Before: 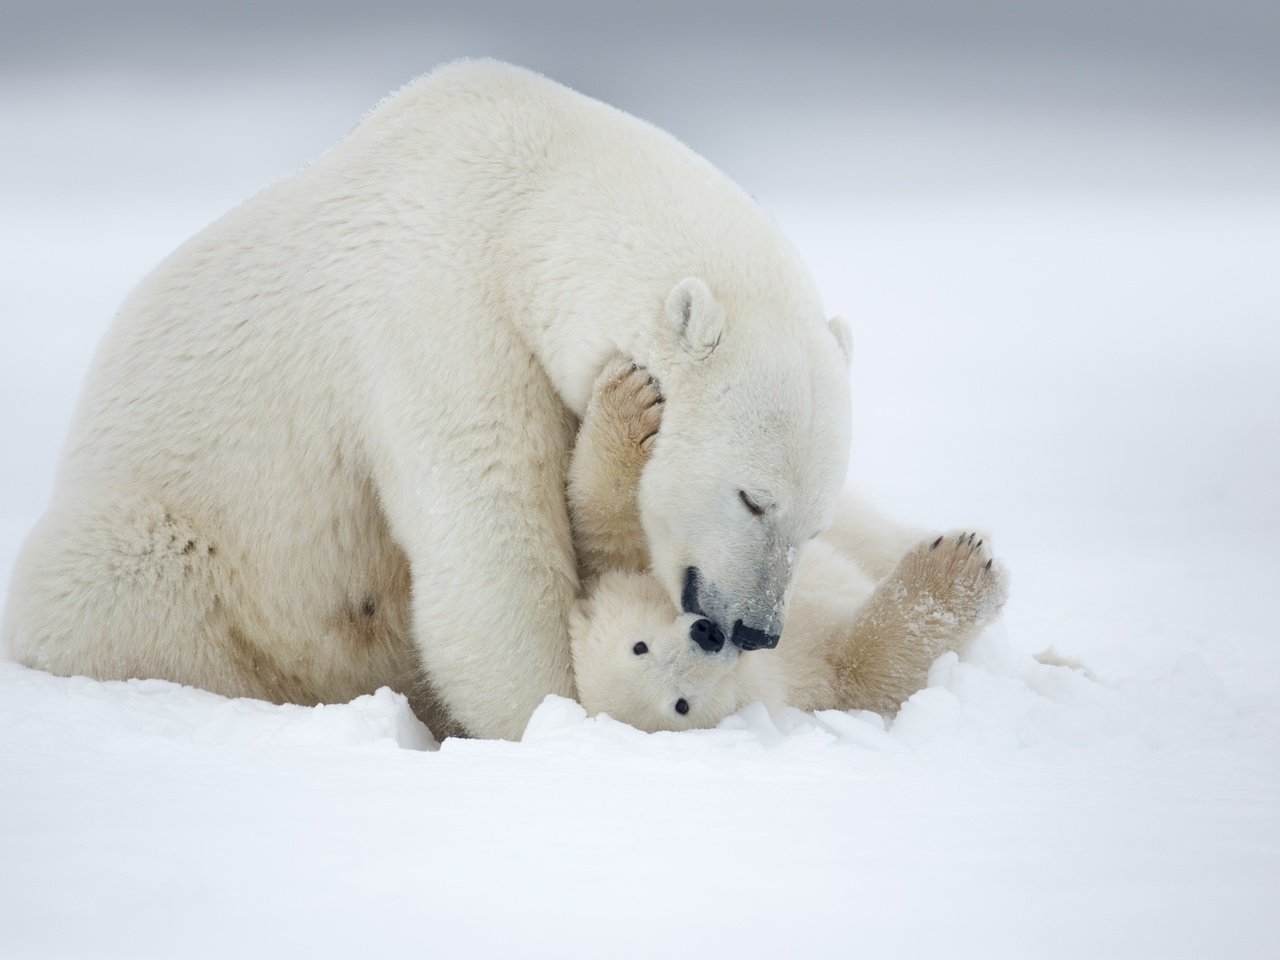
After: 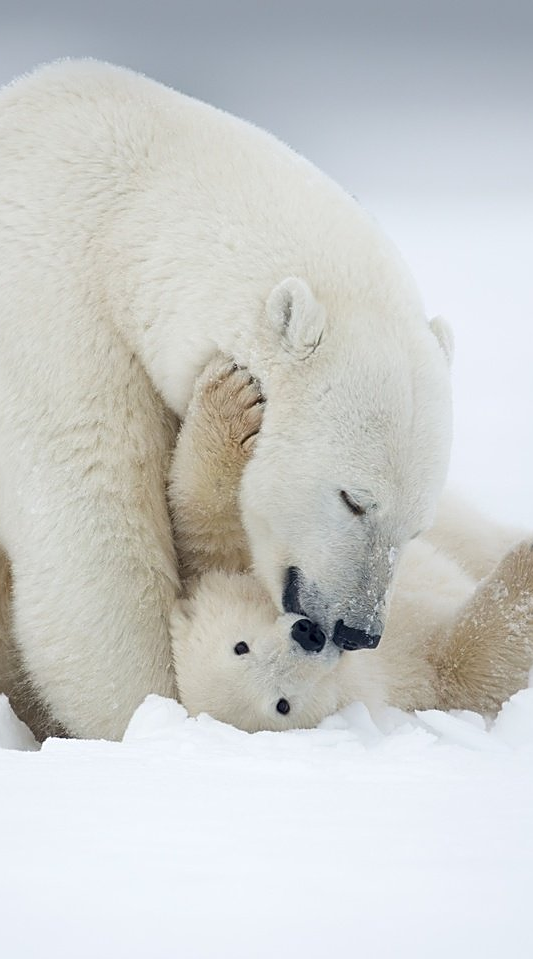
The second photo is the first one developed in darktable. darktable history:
crop: left 31.229%, right 27.105%
sharpen: on, module defaults
